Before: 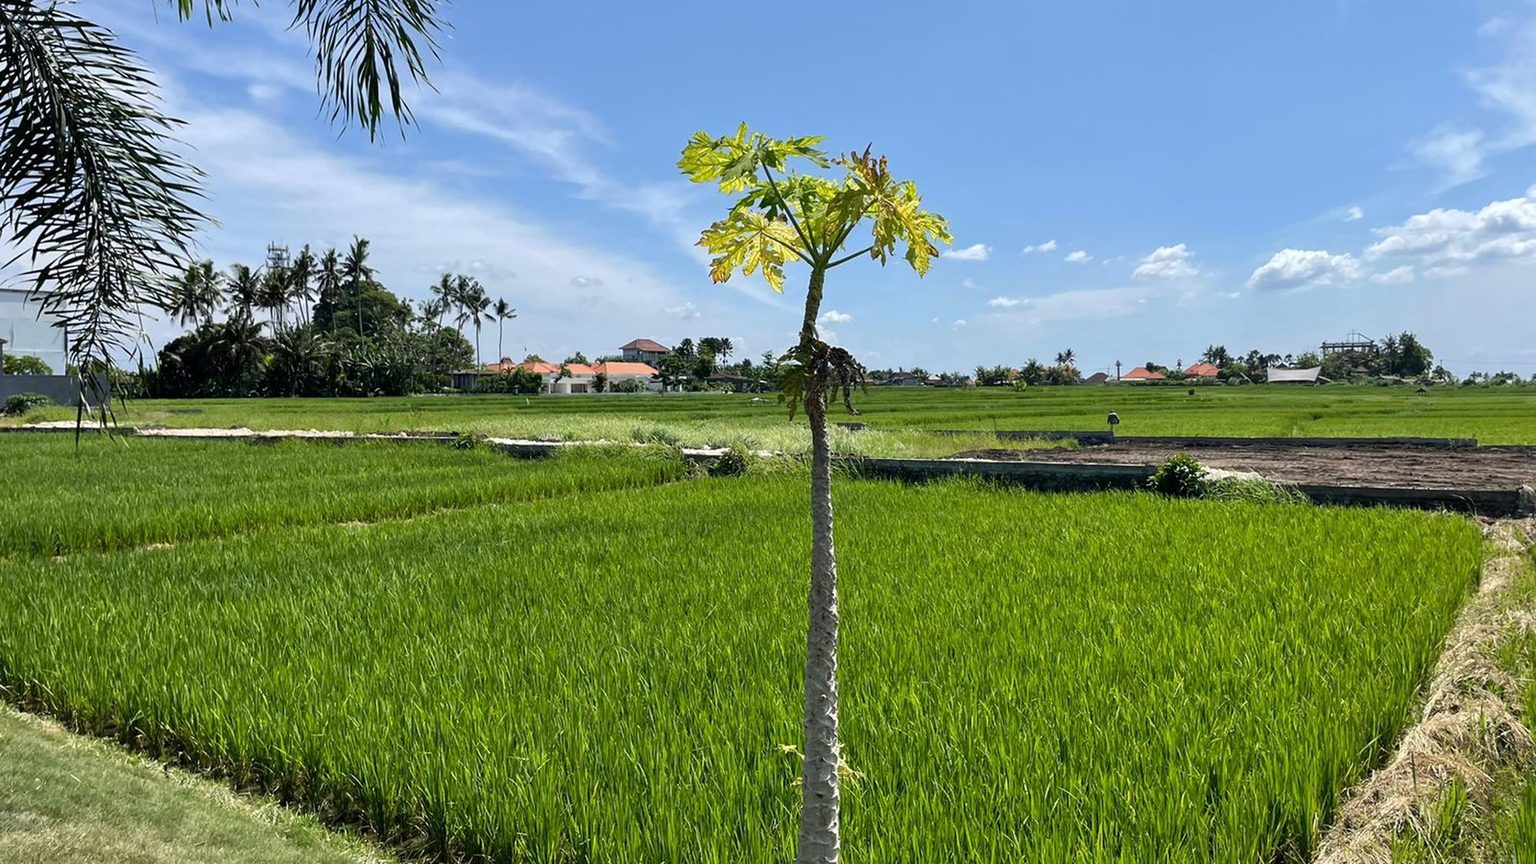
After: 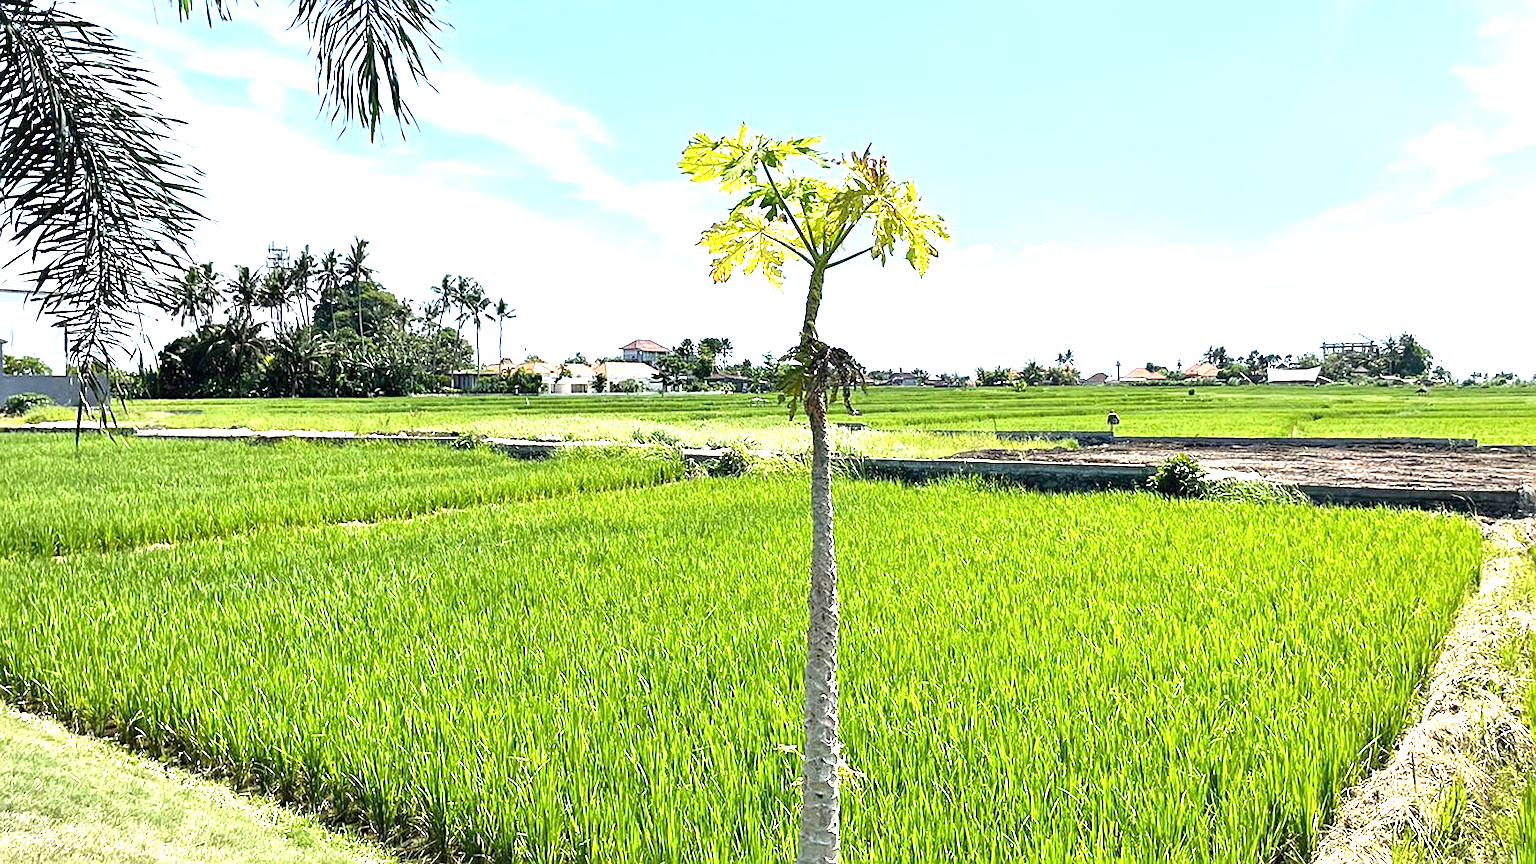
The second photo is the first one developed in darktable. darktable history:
sharpen: on, module defaults
exposure: black level correction 0, exposure 1.741 EV, compensate exposure bias true, compensate highlight preservation false
